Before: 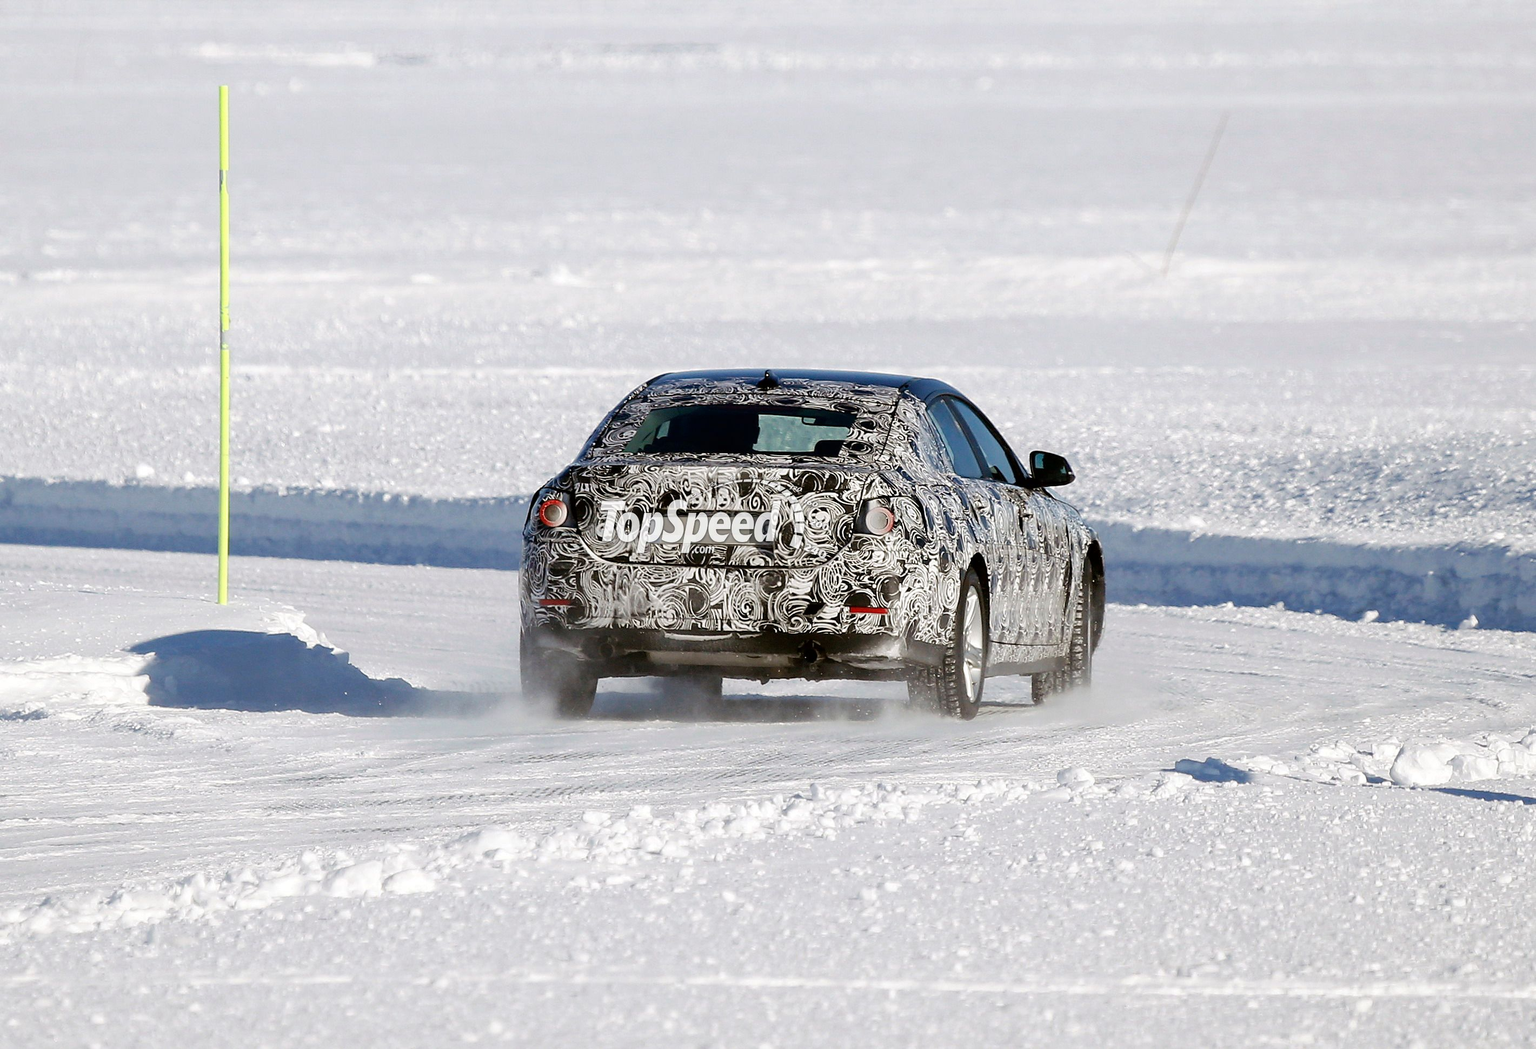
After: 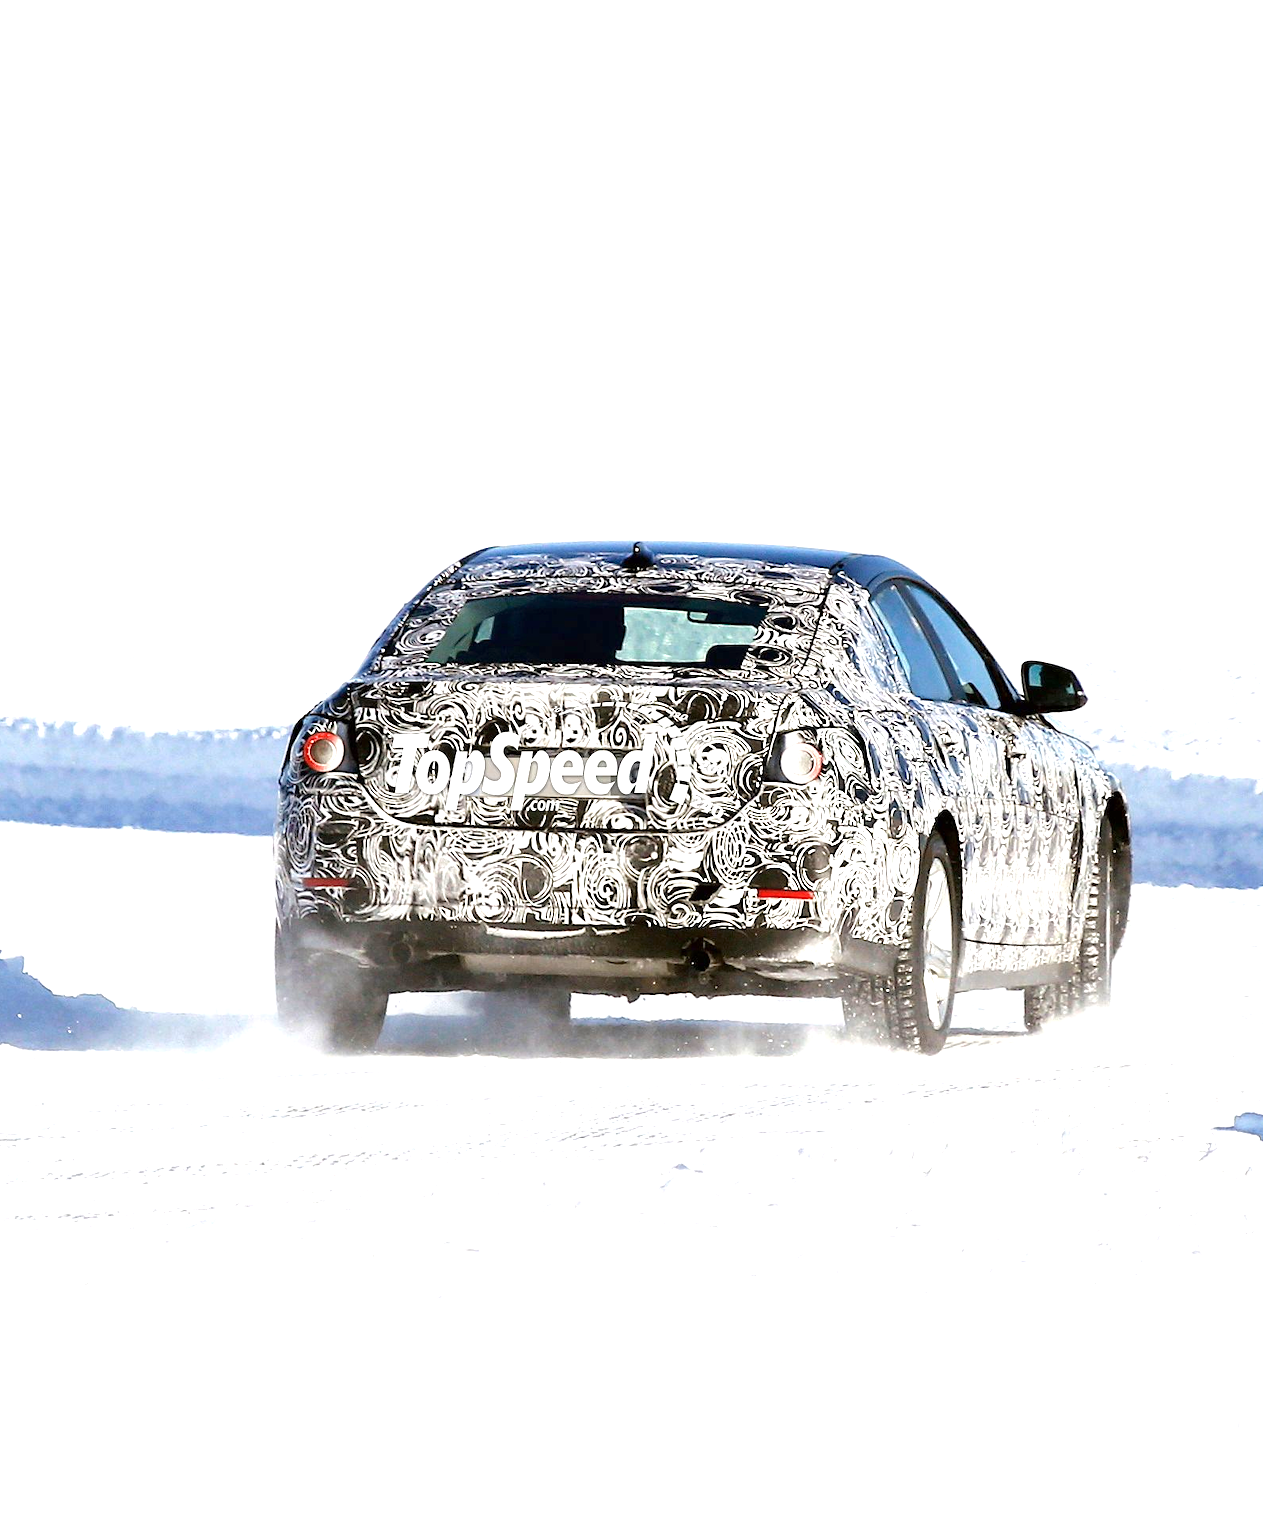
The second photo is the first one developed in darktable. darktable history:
crop: left 21.674%, right 22.086%
color zones: curves: ch0 [(0.25, 0.5) (0.428, 0.473) (0.75, 0.5)]; ch1 [(0.243, 0.479) (0.398, 0.452) (0.75, 0.5)]
exposure: exposure 1.25 EV, compensate exposure bias true, compensate highlight preservation false
